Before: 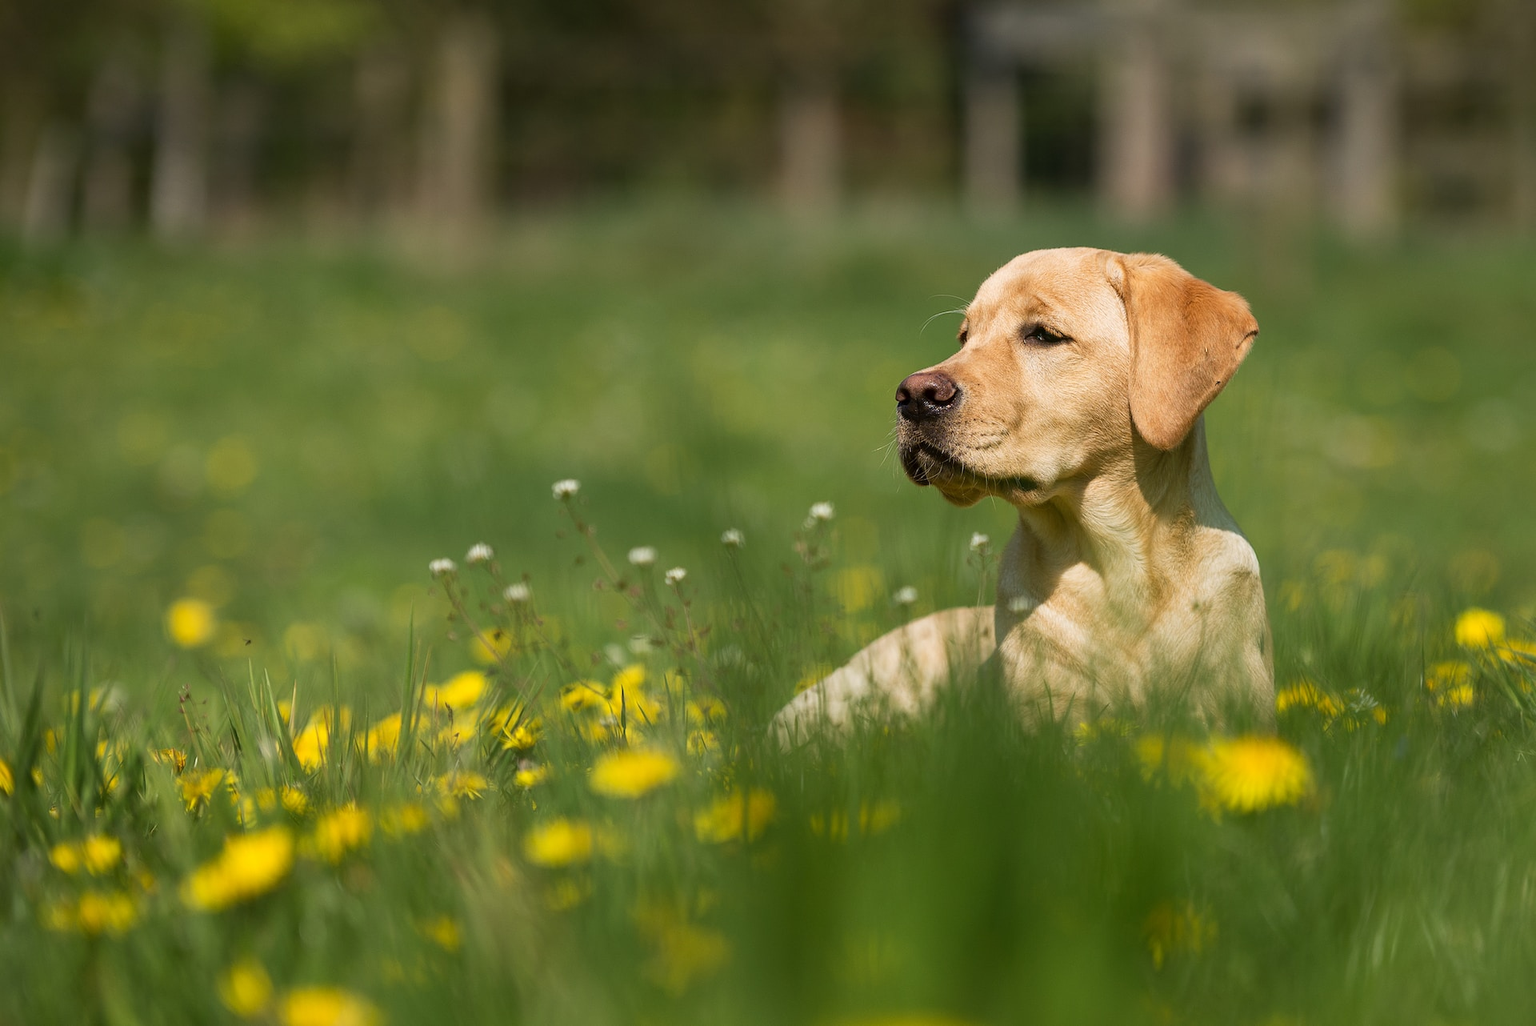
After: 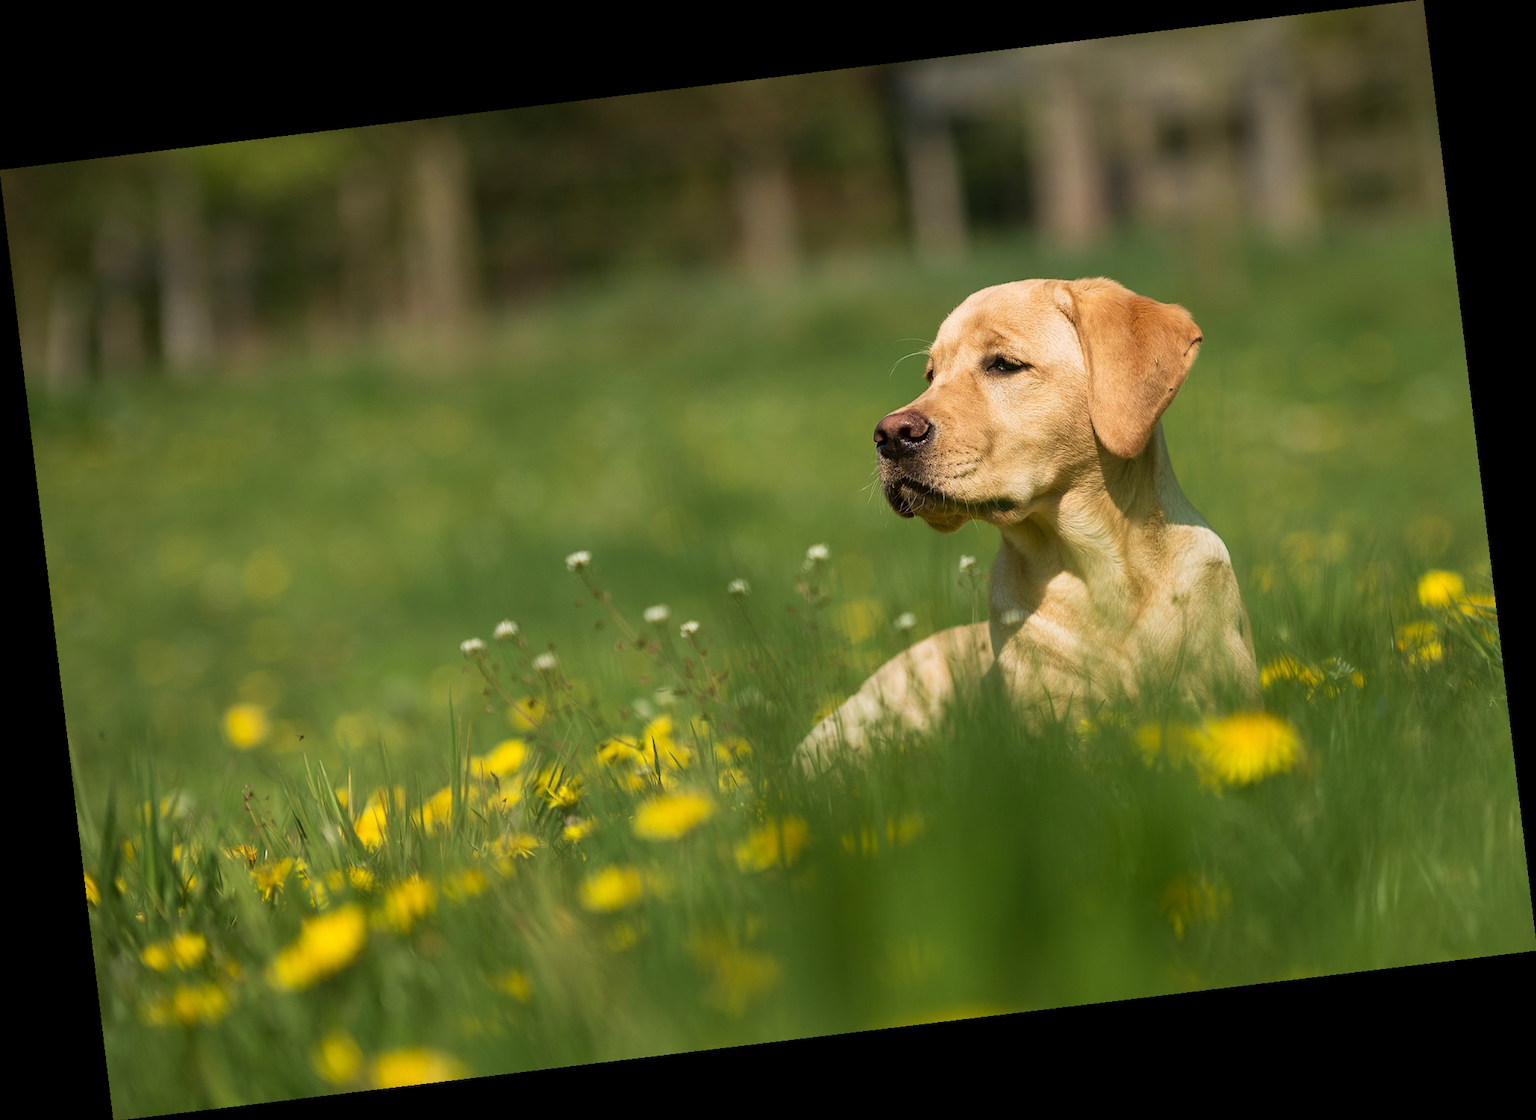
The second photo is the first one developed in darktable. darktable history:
velvia: on, module defaults
rotate and perspective: rotation -6.83°, automatic cropping off
